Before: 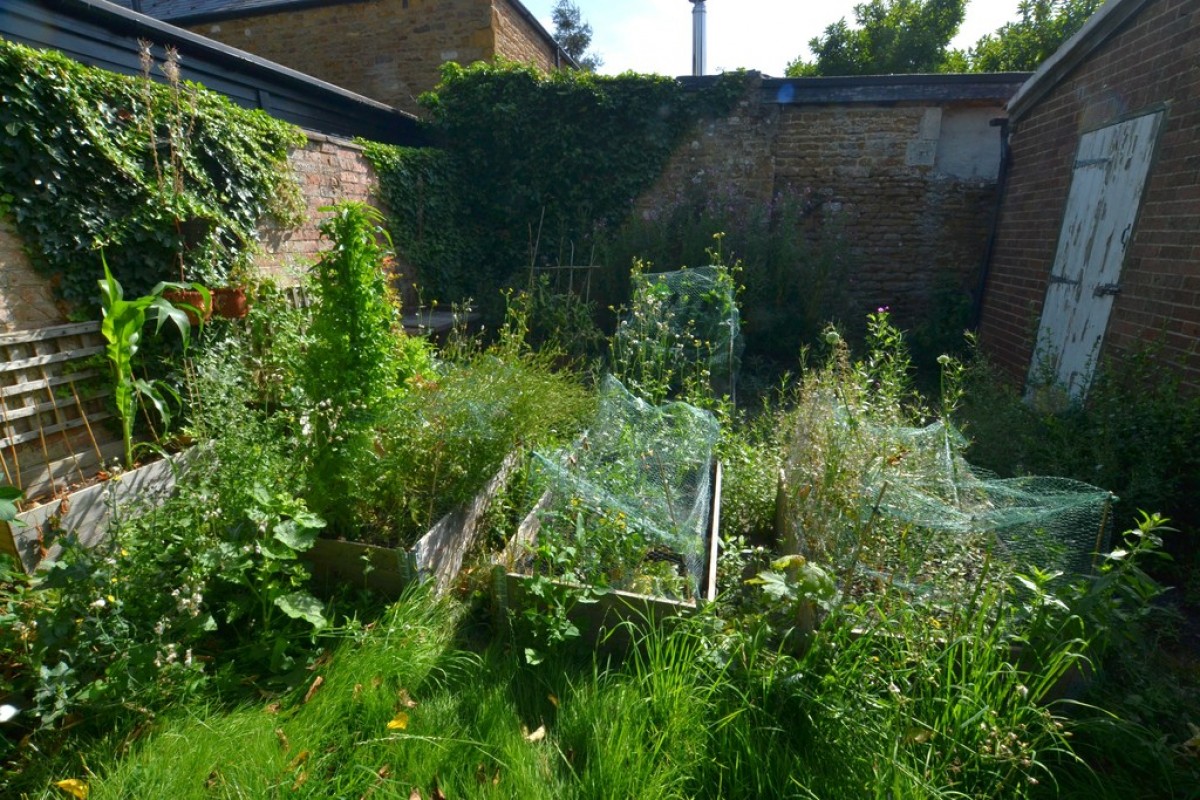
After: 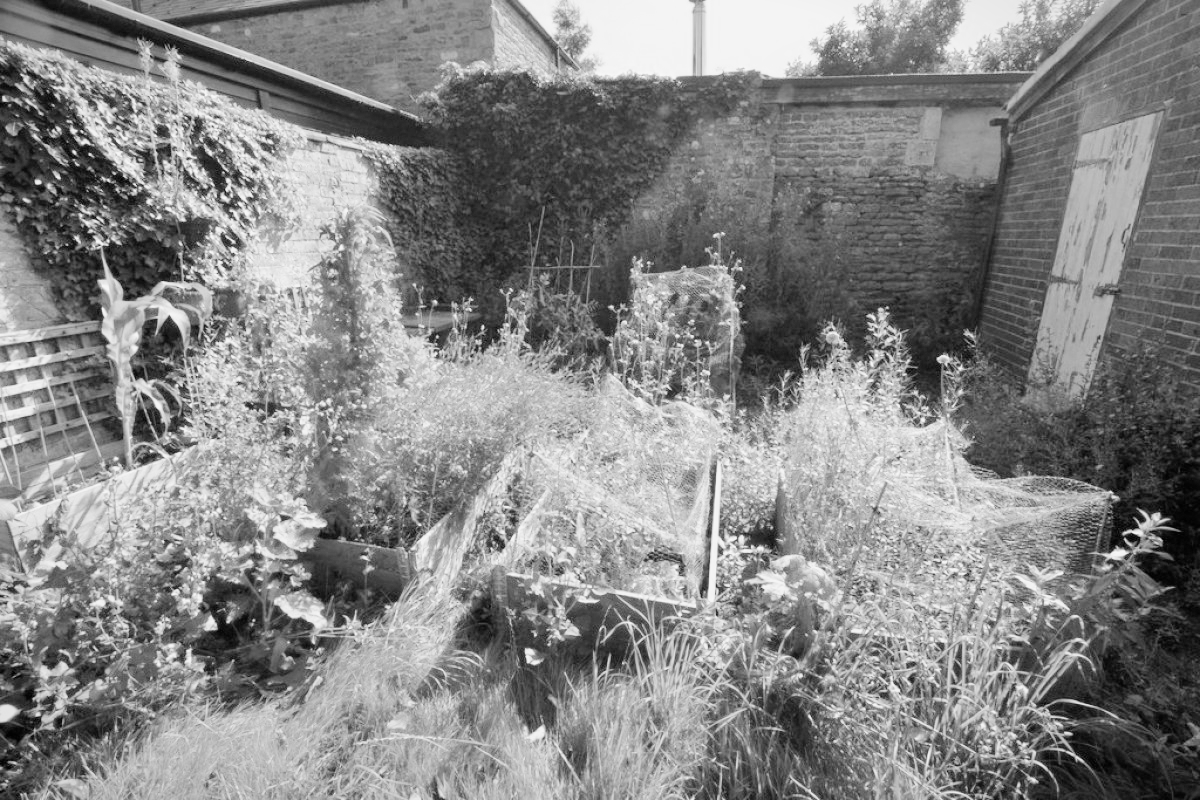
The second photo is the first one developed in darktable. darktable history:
exposure: exposure 2.207 EV, compensate highlight preservation false
color balance rgb: linear chroma grading › shadows -3%, linear chroma grading › highlights -4%
monochrome: on, module defaults
filmic rgb: black relative exposure -6.15 EV, white relative exposure 6.96 EV, hardness 2.23, color science v6 (2022)
vignetting: fall-off start 100%, brightness -0.282, width/height ratio 1.31
